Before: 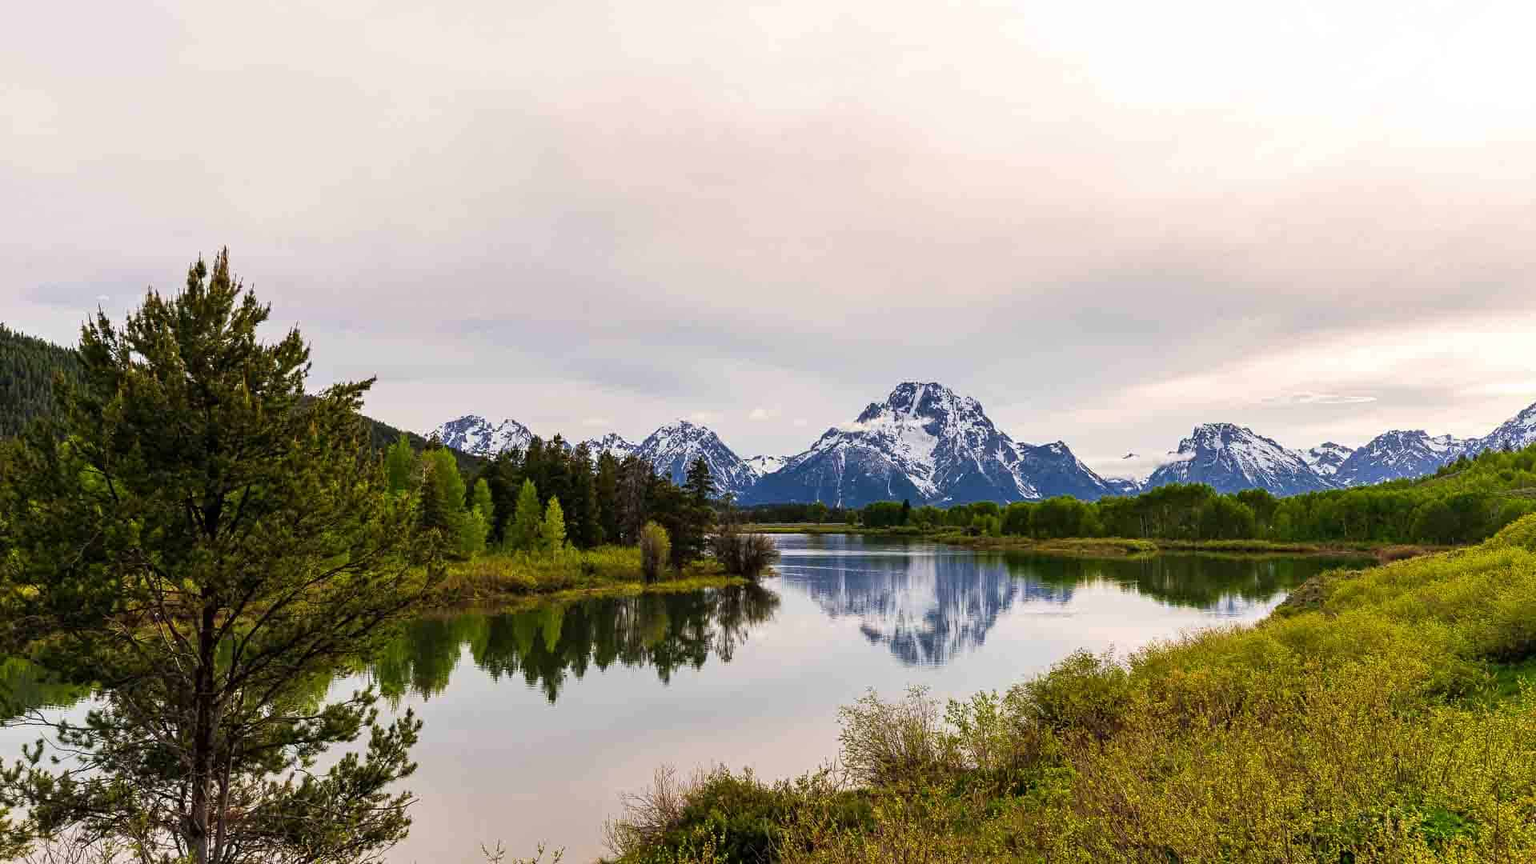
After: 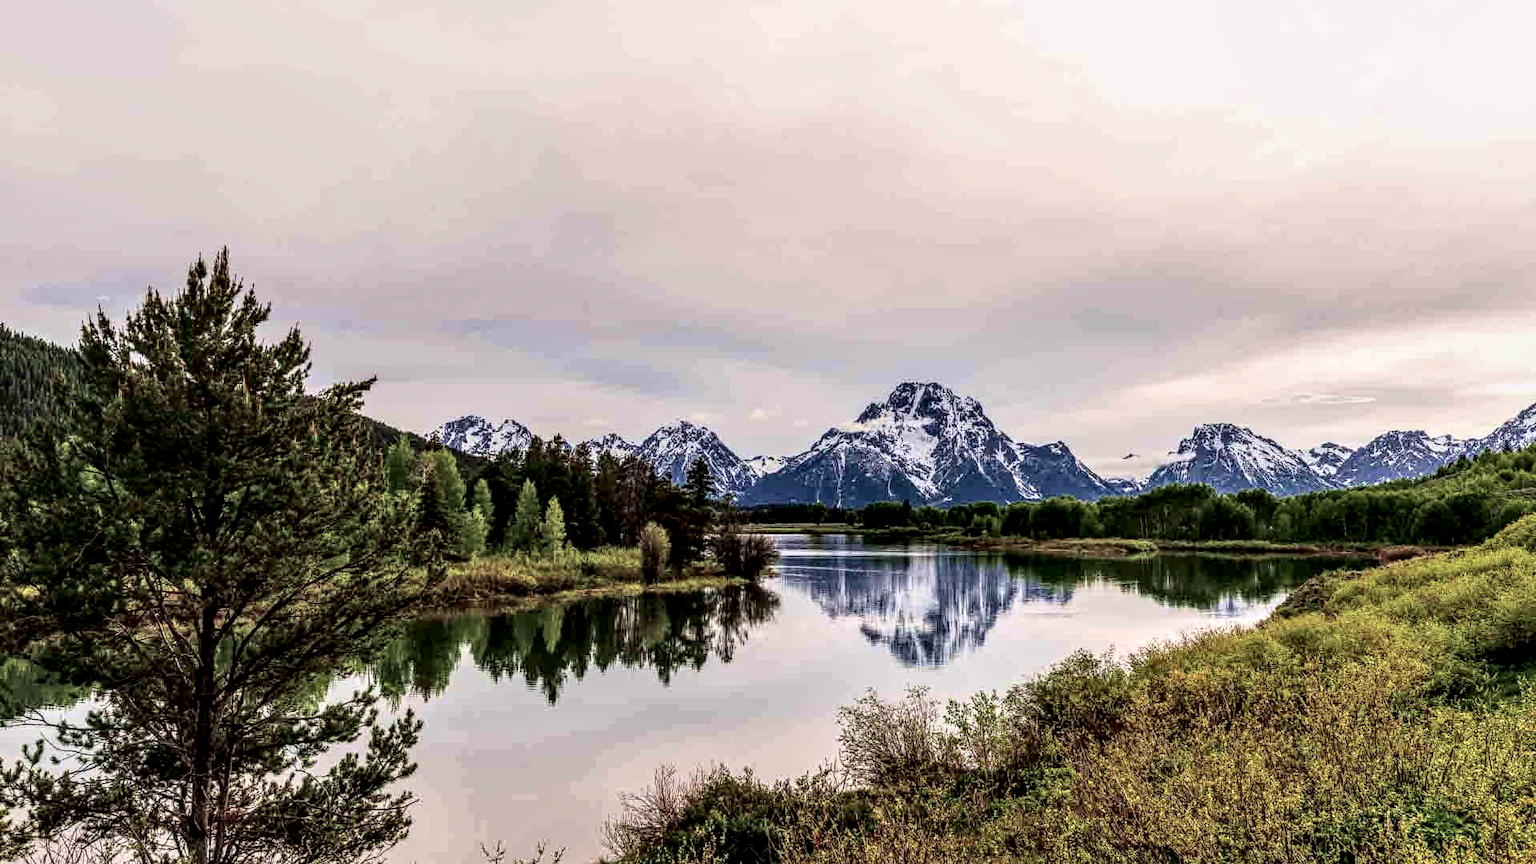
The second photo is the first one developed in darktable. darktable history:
tone curve: curves: ch0 [(0, 0) (0.139, 0.081) (0.304, 0.259) (0.502, 0.505) (0.683, 0.676) (0.761, 0.773) (0.858, 0.858) (0.987, 0.945)]; ch1 [(0, 0) (0.172, 0.123) (0.304, 0.288) (0.414, 0.44) (0.472, 0.473) (0.502, 0.508) (0.54, 0.543) (0.583, 0.601) (0.638, 0.654) (0.741, 0.783) (1, 1)]; ch2 [(0, 0) (0.411, 0.424) (0.485, 0.476) (0.502, 0.502) (0.557, 0.54) (0.631, 0.576) (1, 1)], color space Lab, independent channels, preserve colors none
local contrast: highlights 3%, shadows 4%, detail 182%
